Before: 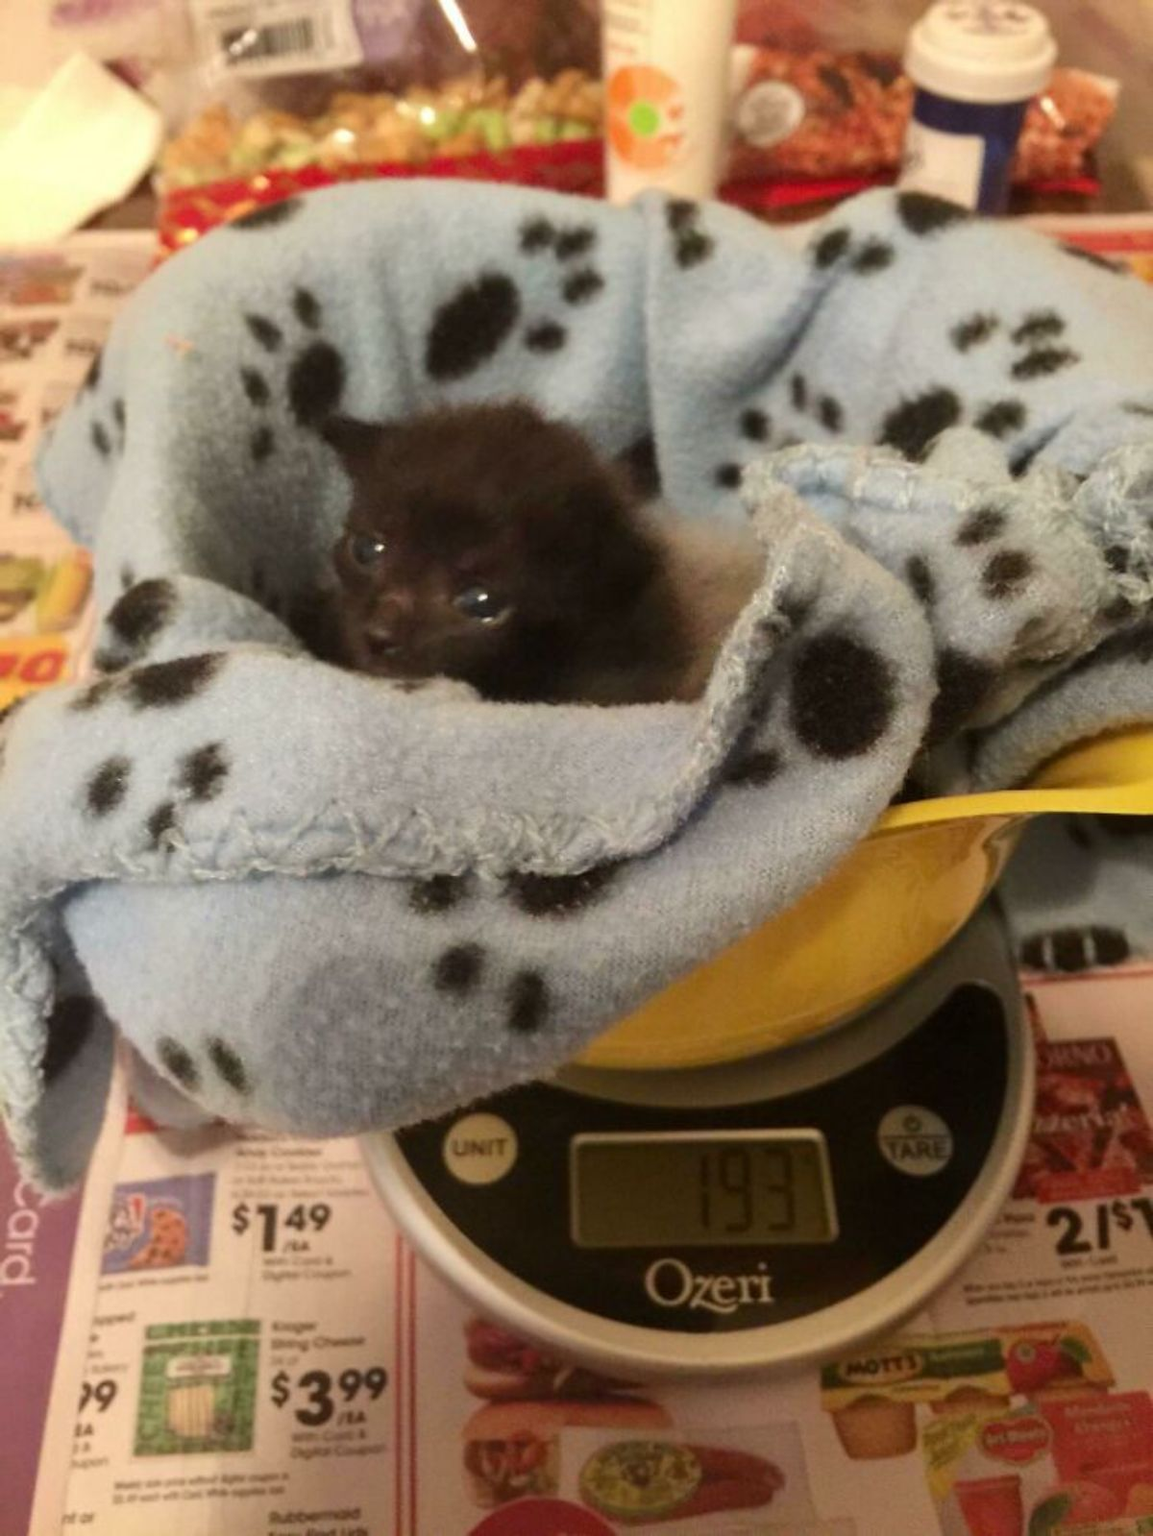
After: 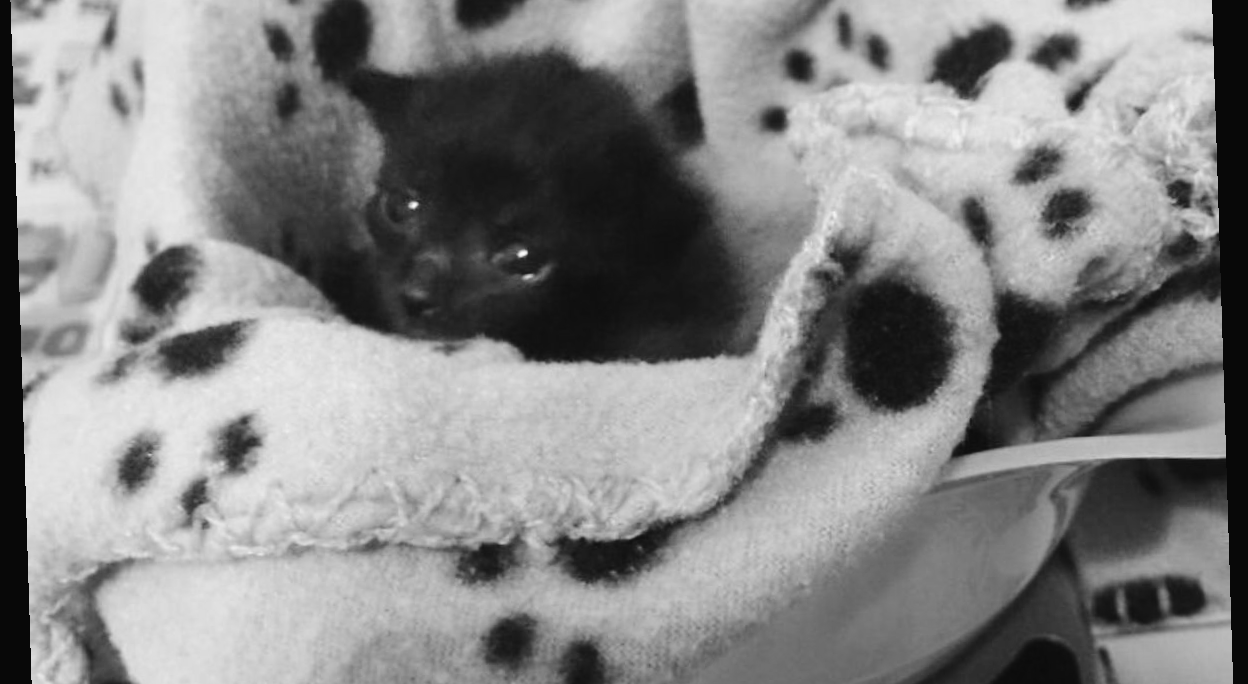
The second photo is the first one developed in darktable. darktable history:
crop and rotate: top 23.84%, bottom 34.294%
monochrome: a 0, b 0, size 0.5, highlights 0.57
rotate and perspective: rotation -1.77°, lens shift (horizontal) 0.004, automatic cropping off
tone curve: curves: ch0 [(0, 0.023) (0.1, 0.084) (0.184, 0.168) (0.45, 0.54) (0.57, 0.683) (0.722, 0.825) (0.877, 0.948) (1, 1)]; ch1 [(0, 0) (0.414, 0.395) (0.453, 0.437) (0.502, 0.509) (0.521, 0.519) (0.573, 0.568) (0.618, 0.61) (0.654, 0.642) (1, 1)]; ch2 [(0, 0) (0.421, 0.43) (0.45, 0.463) (0.492, 0.504) (0.511, 0.519) (0.557, 0.557) (0.602, 0.605) (1, 1)], color space Lab, independent channels, preserve colors none
